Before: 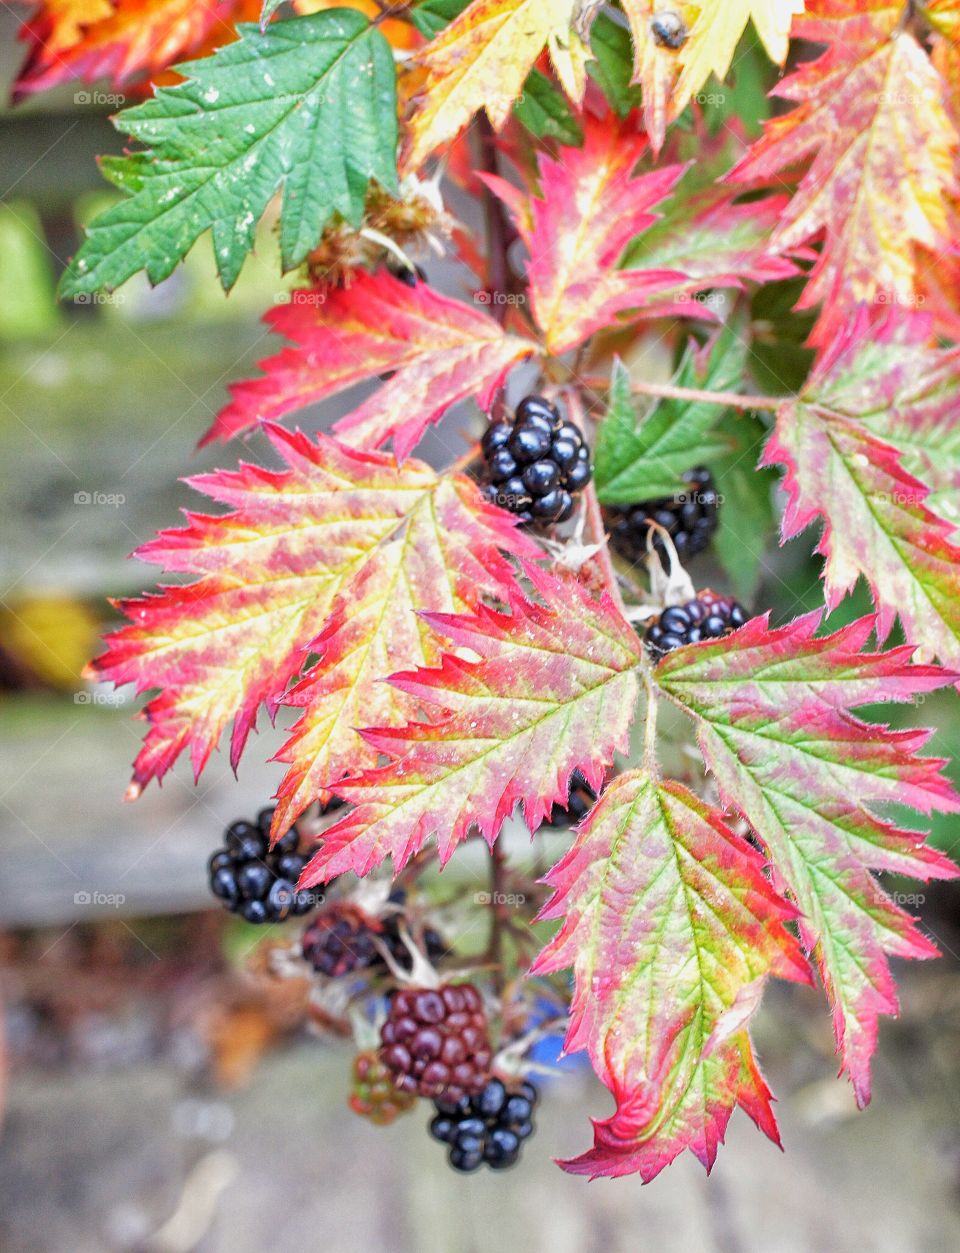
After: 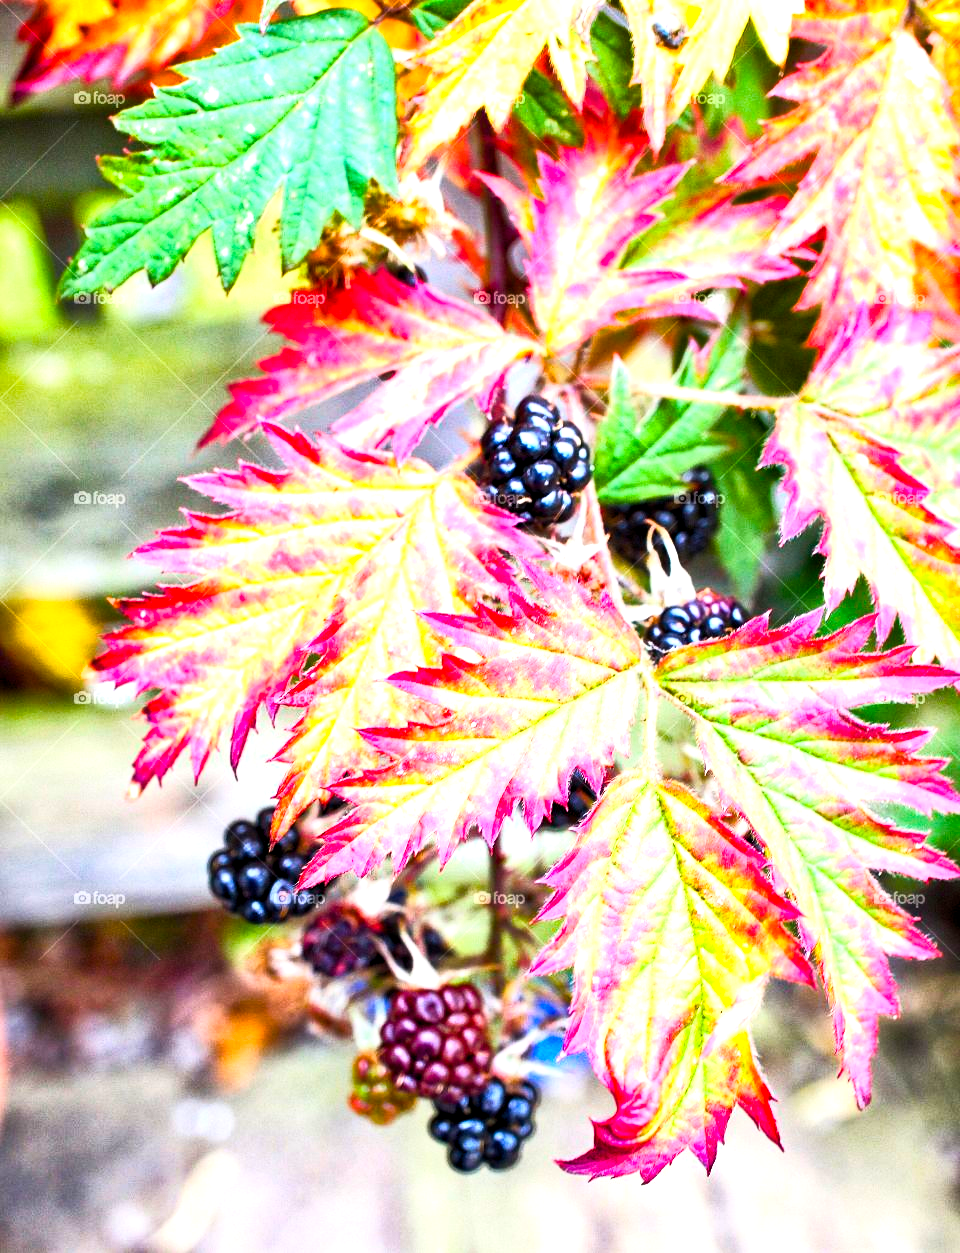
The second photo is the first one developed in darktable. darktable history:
tone equalizer: -8 EV -0.417 EV, -7 EV -0.389 EV, -6 EV -0.333 EV, -5 EV -0.222 EV, -3 EV 0.222 EV, -2 EV 0.333 EV, -1 EV 0.389 EV, +0 EV 0.417 EV, edges refinement/feathering 500, mask exposure compensation -1.57 EV, preserve details no
color balance rgb: global offset › luminance -0.37%, perceptual saturation grading › highlights -17.77%, perceptual saturation grading › mid-tones 33.1%, perceptual saturation grading › shadows 50.52%, perceptual brilliance grading › highlights 20%, perceptual brilliance grading › mid-tones 20%, perceptual brilliance grading › shadows -20%, global vibrance 50%
base curve: curves: ch0 [(0, 0) (0.257, 0.25) (0.482, 0.586) (0.757, 0.871) (1, 1)]
